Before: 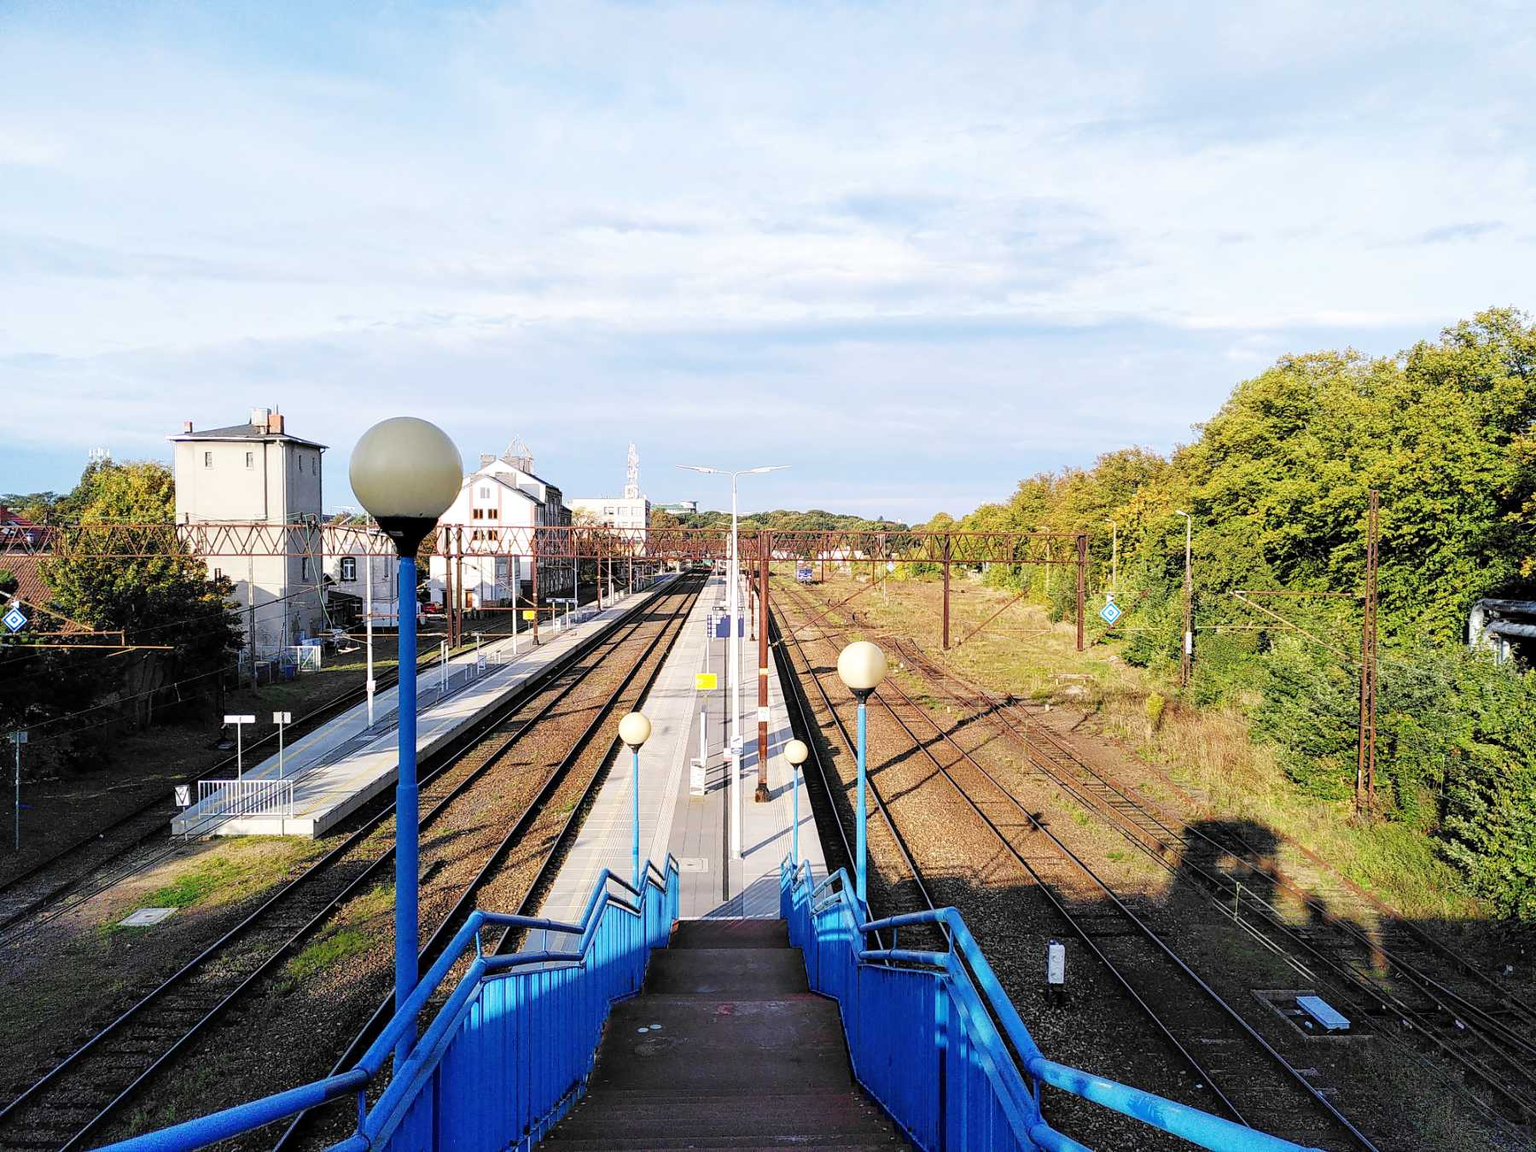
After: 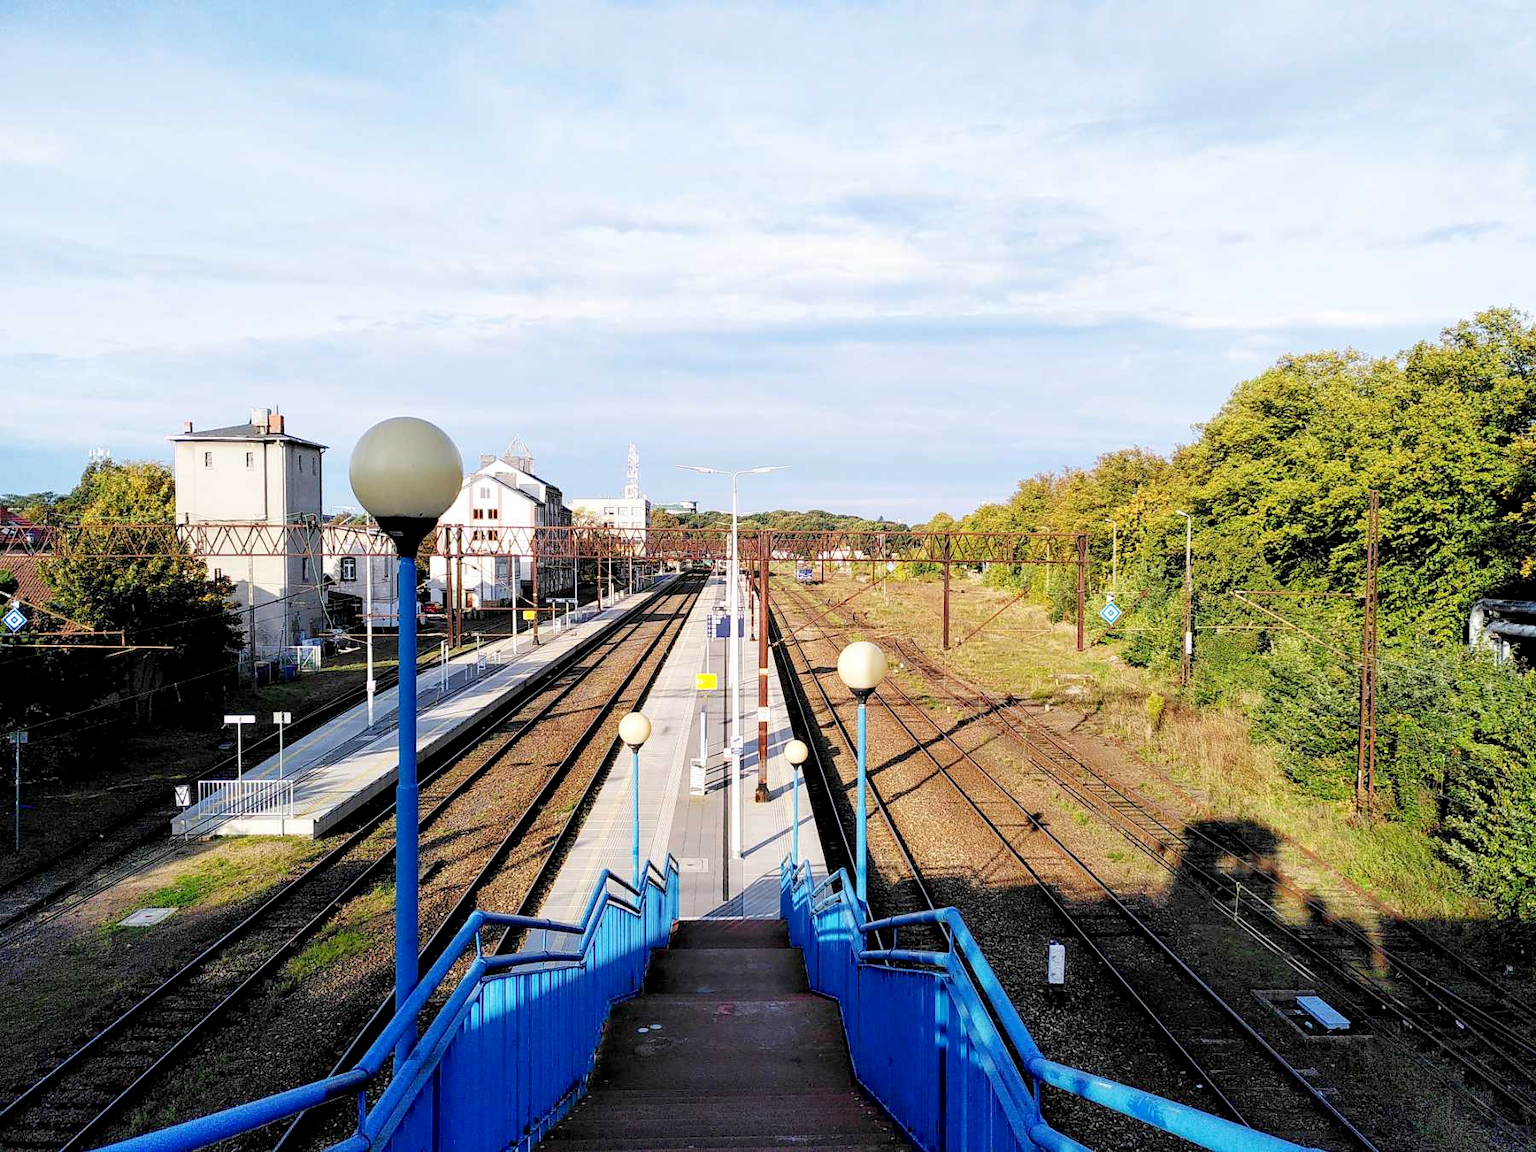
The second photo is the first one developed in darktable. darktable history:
exposure: black level correction 0.007, compensate highlight preservation false
